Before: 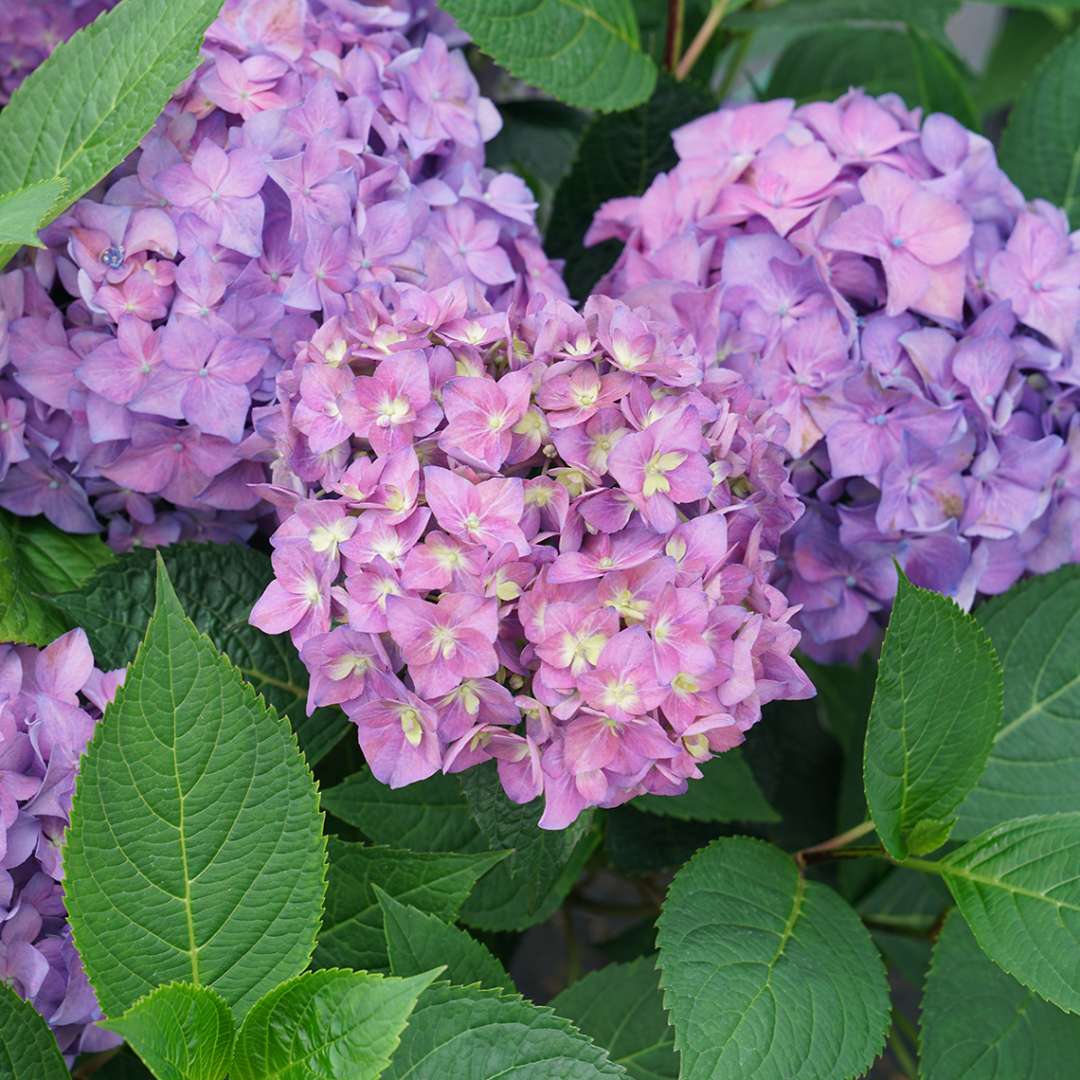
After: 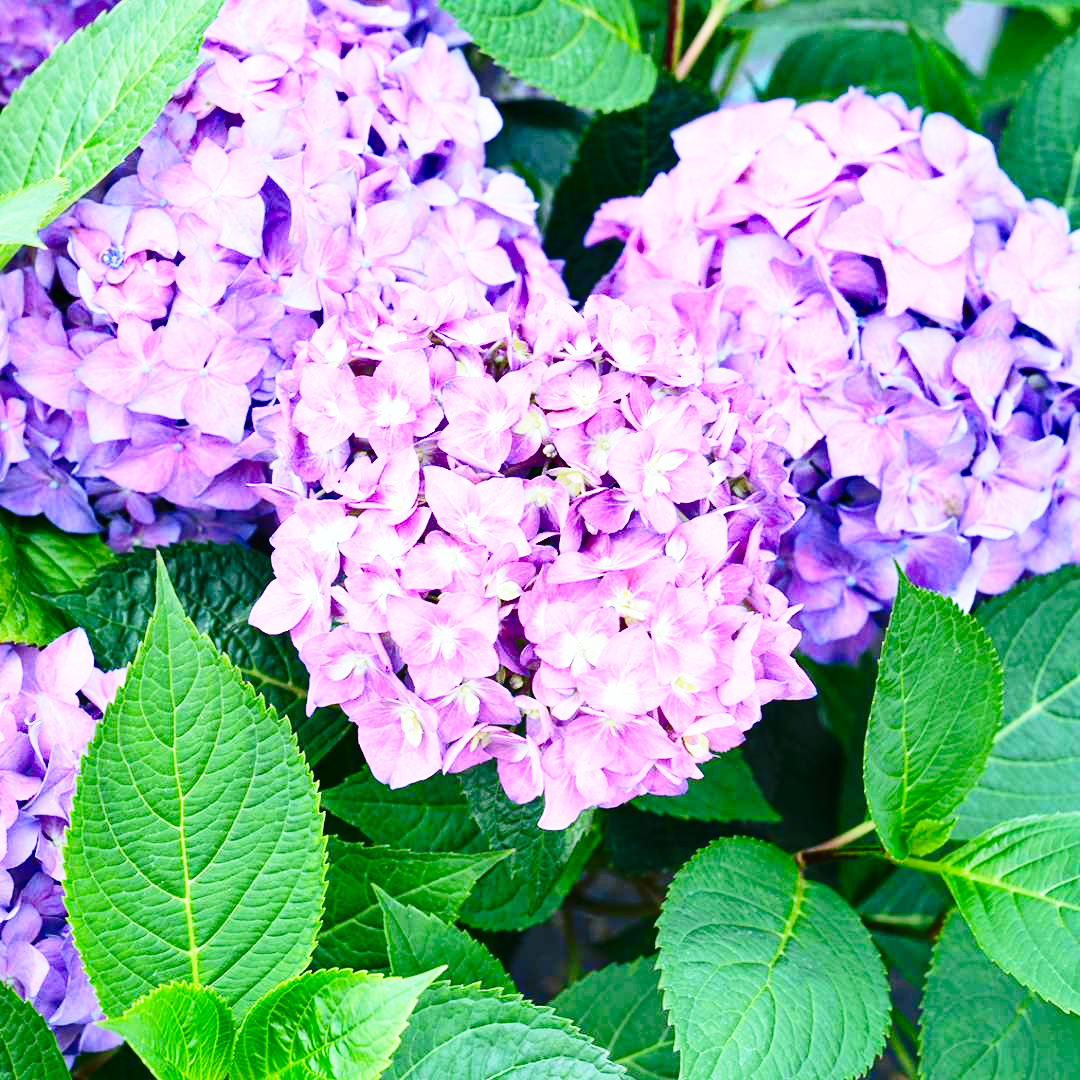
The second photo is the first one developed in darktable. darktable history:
tone equalizer: on, module defaults
white balance: red 0.926, green 1.003, blue 1.133
base curve: curves: ch0 [(0, 0) (0.028, 0.03) (0.121, 0.232) (0.46, 0.748) (0.859, 0.968) (1, 1)], preserve colors none
contrast brightness saturation: contrast 0.18, saturation 0.3
exposure: exposure 0.6 EV, compensate highlight preservation false
shadows and highlights: low approximation 0.01, soften with gaussian
